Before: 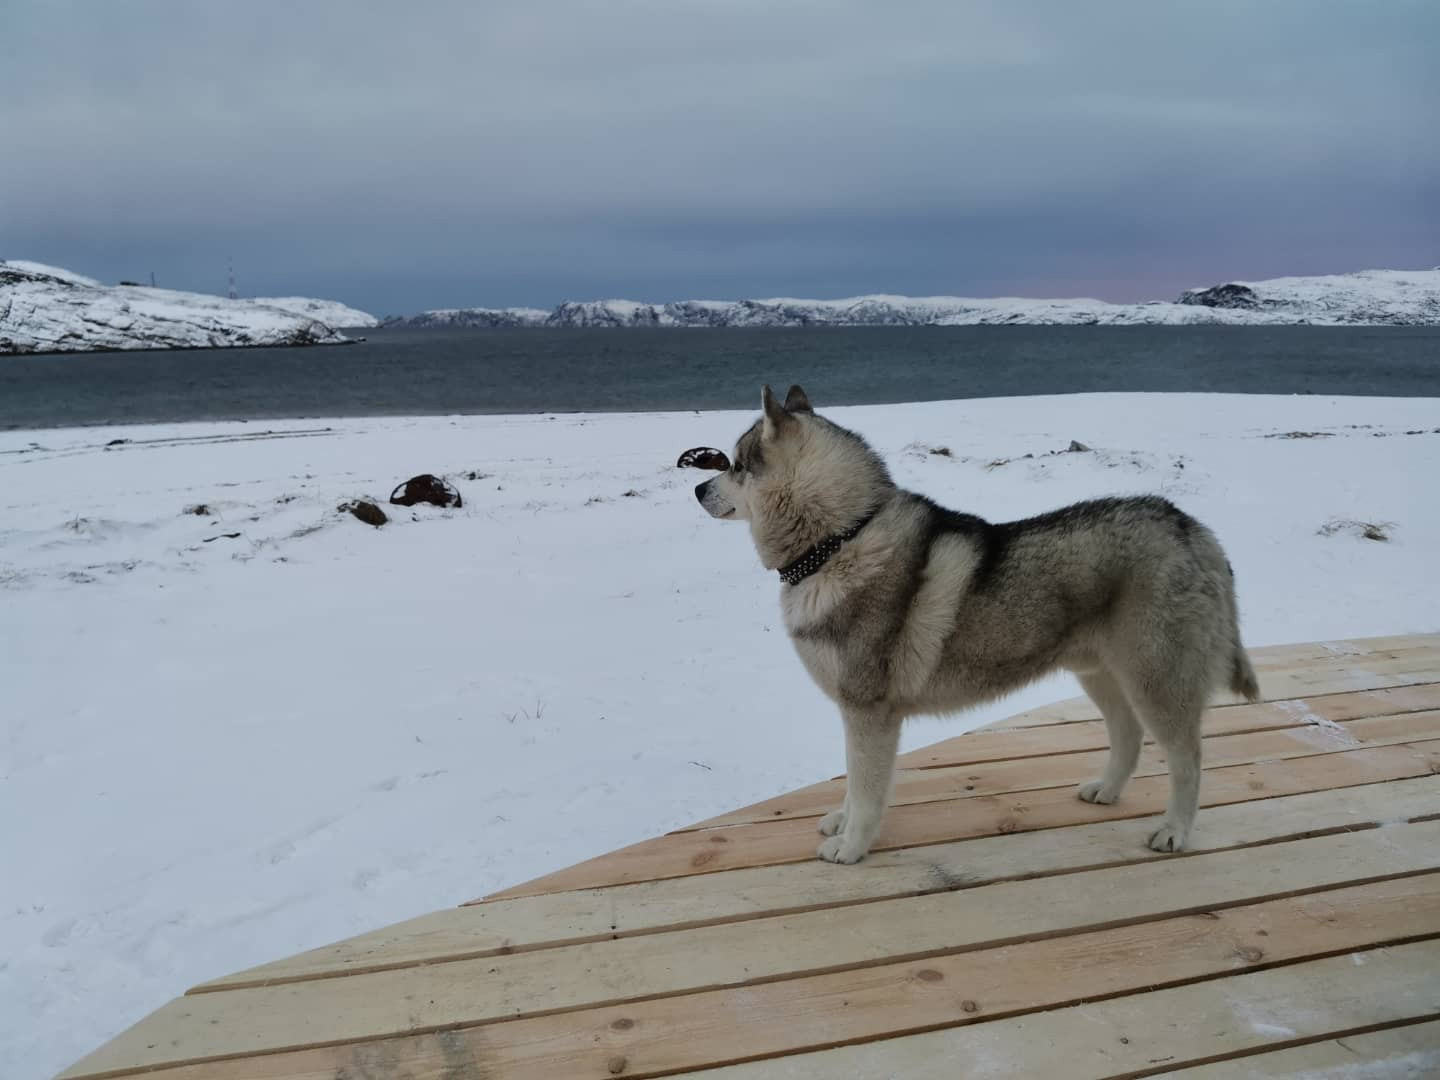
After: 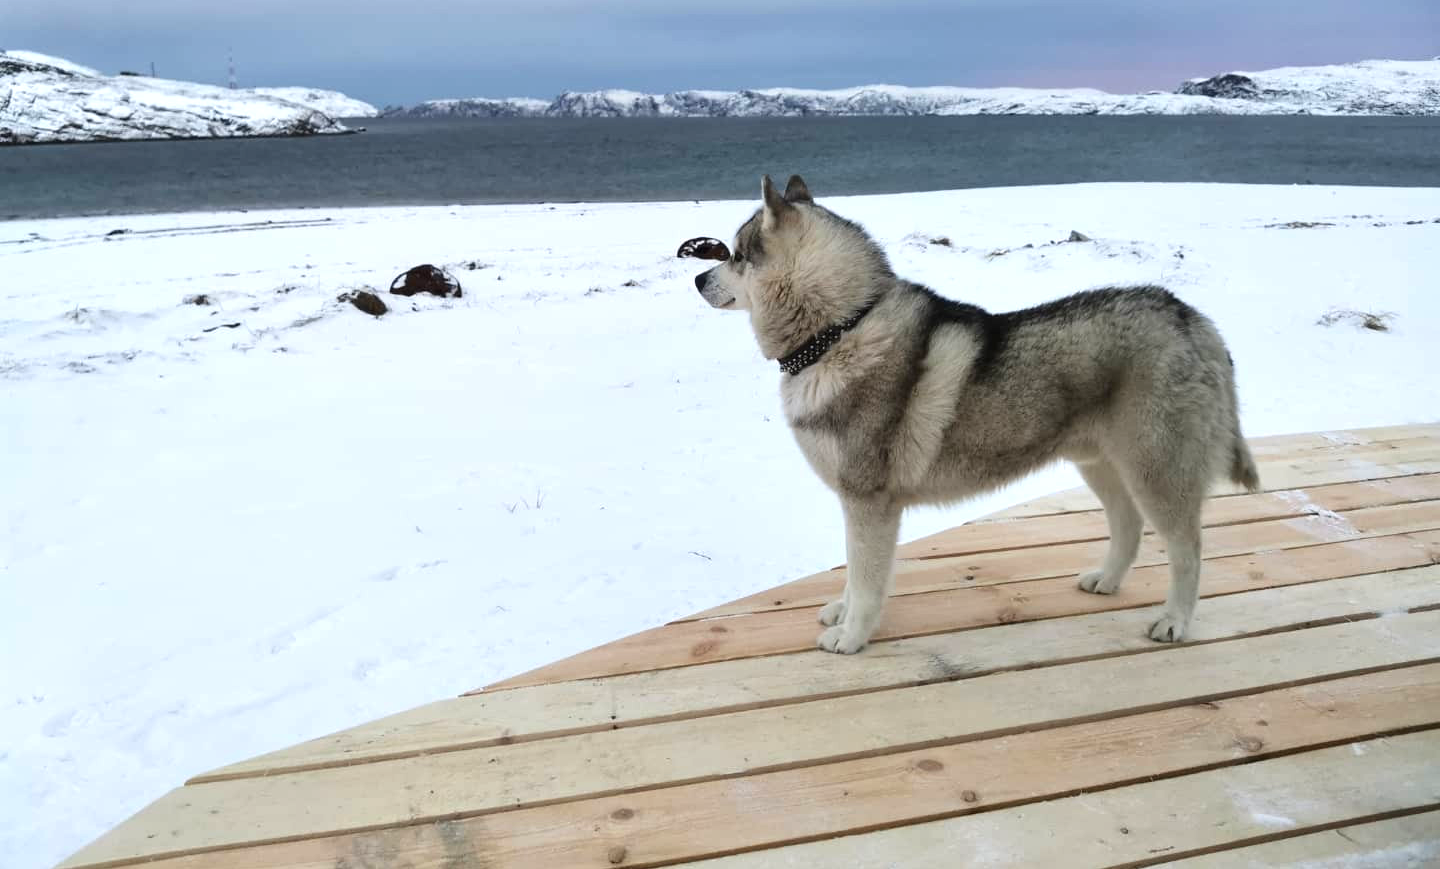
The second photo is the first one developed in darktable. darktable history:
crop and rotate: top 19.505%
exposure: black level correction 0, exposure 0.952 EV, compensate highlight preservation false
